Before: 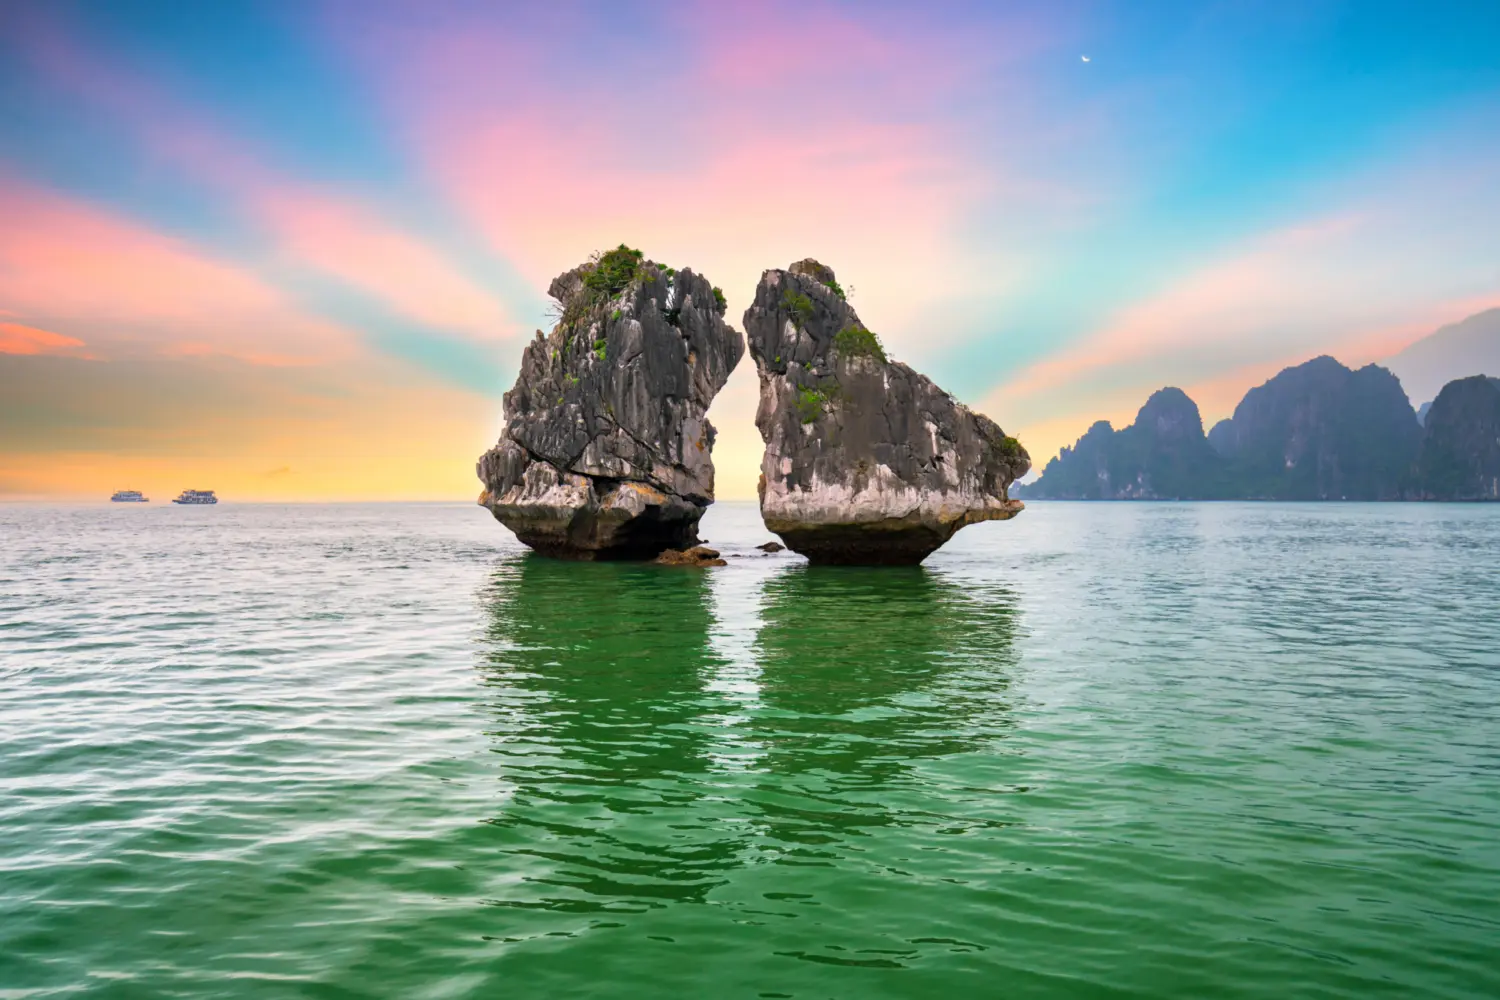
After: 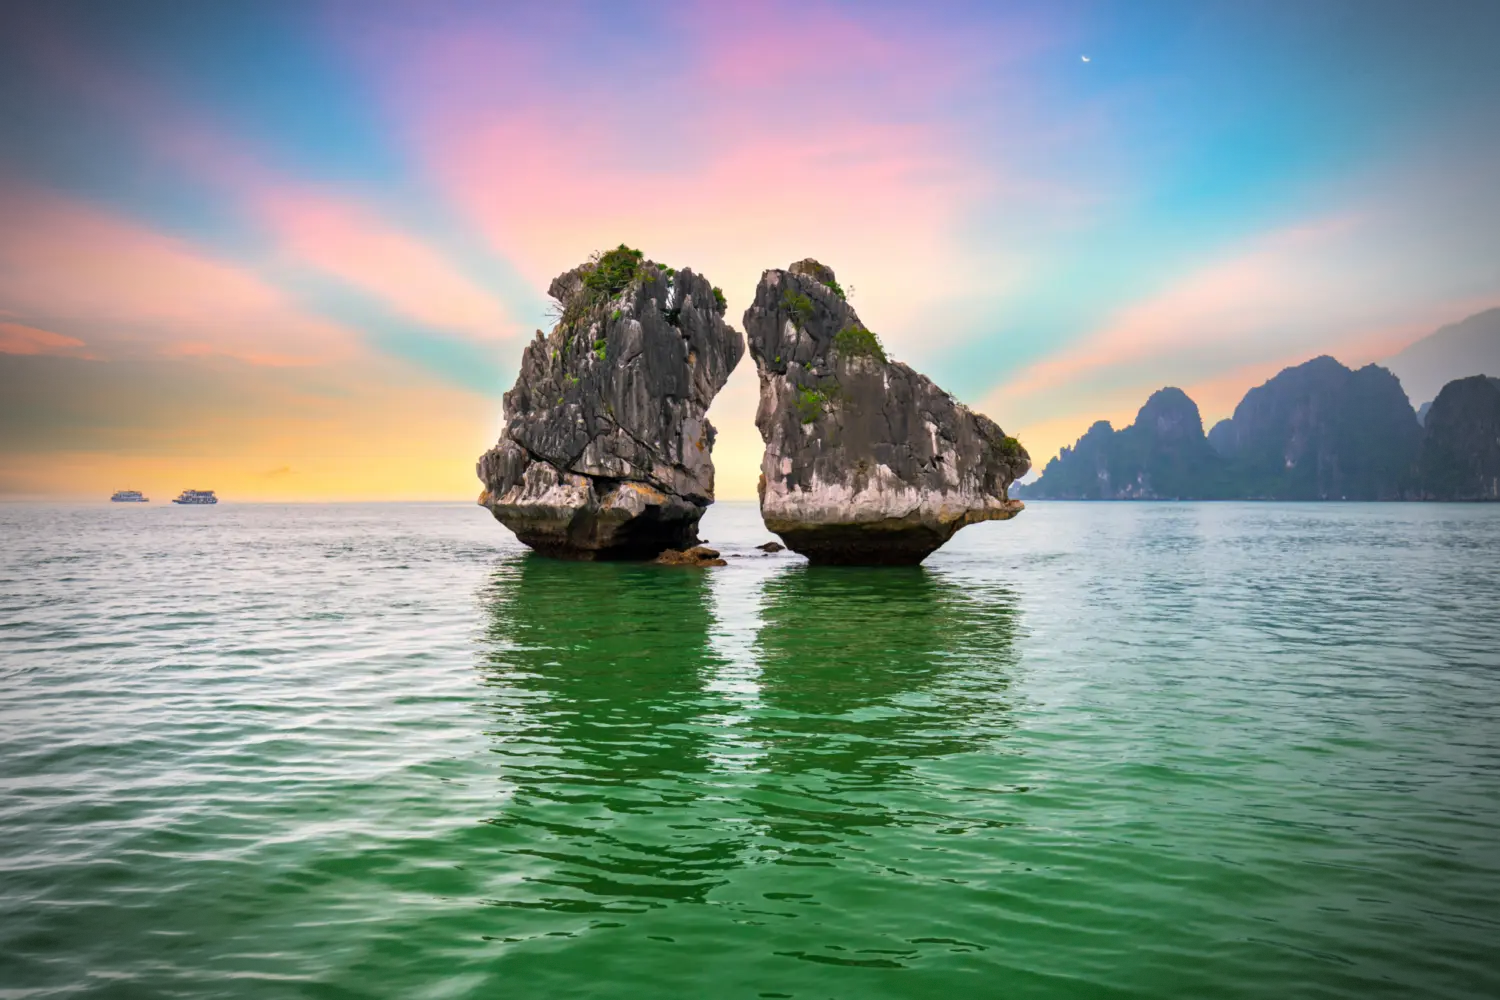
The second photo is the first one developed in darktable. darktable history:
vignetting: fall-off start 67.26%, width/height ratio 1.011, dithering 8-bit output
color balance rgb: power › luminance -3.576%, power › hue 140.74°, perceptual saturation grading › global saturation 0.793%, global vibrance 11.001%
